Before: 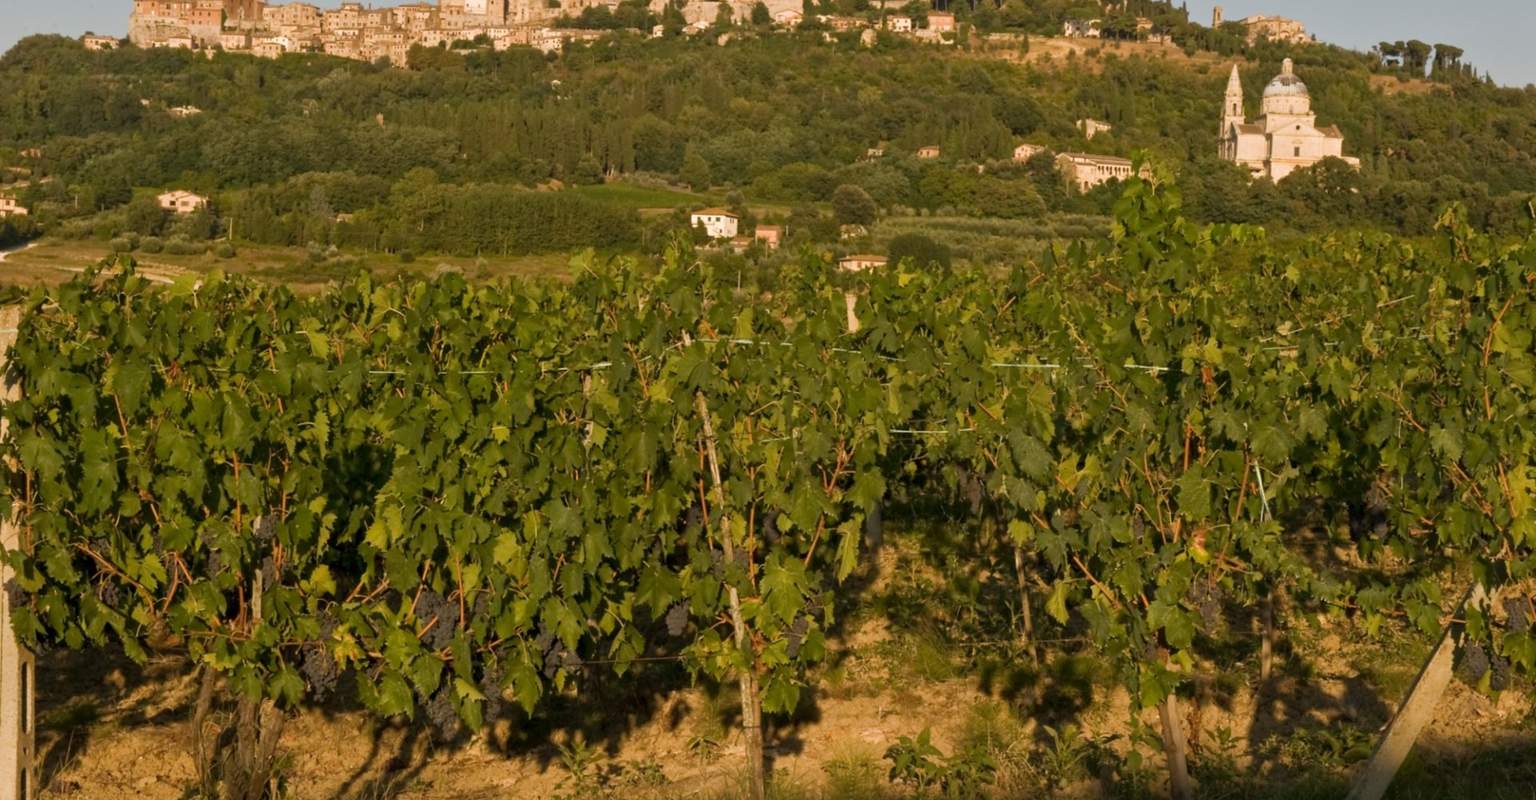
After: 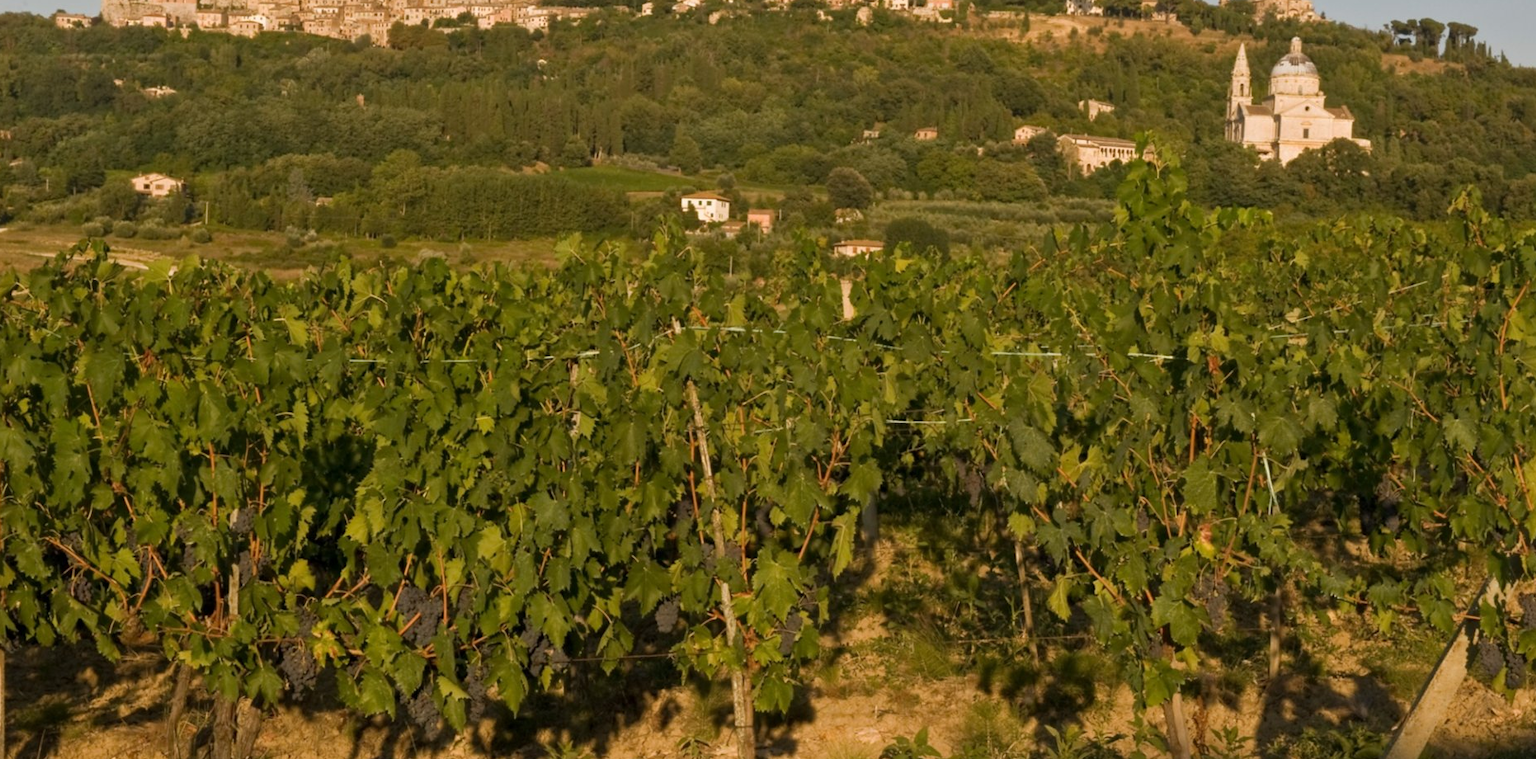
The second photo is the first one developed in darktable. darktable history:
crop: left 2.005%, top 2.888%, right 0.998%, bottom 4.942%
